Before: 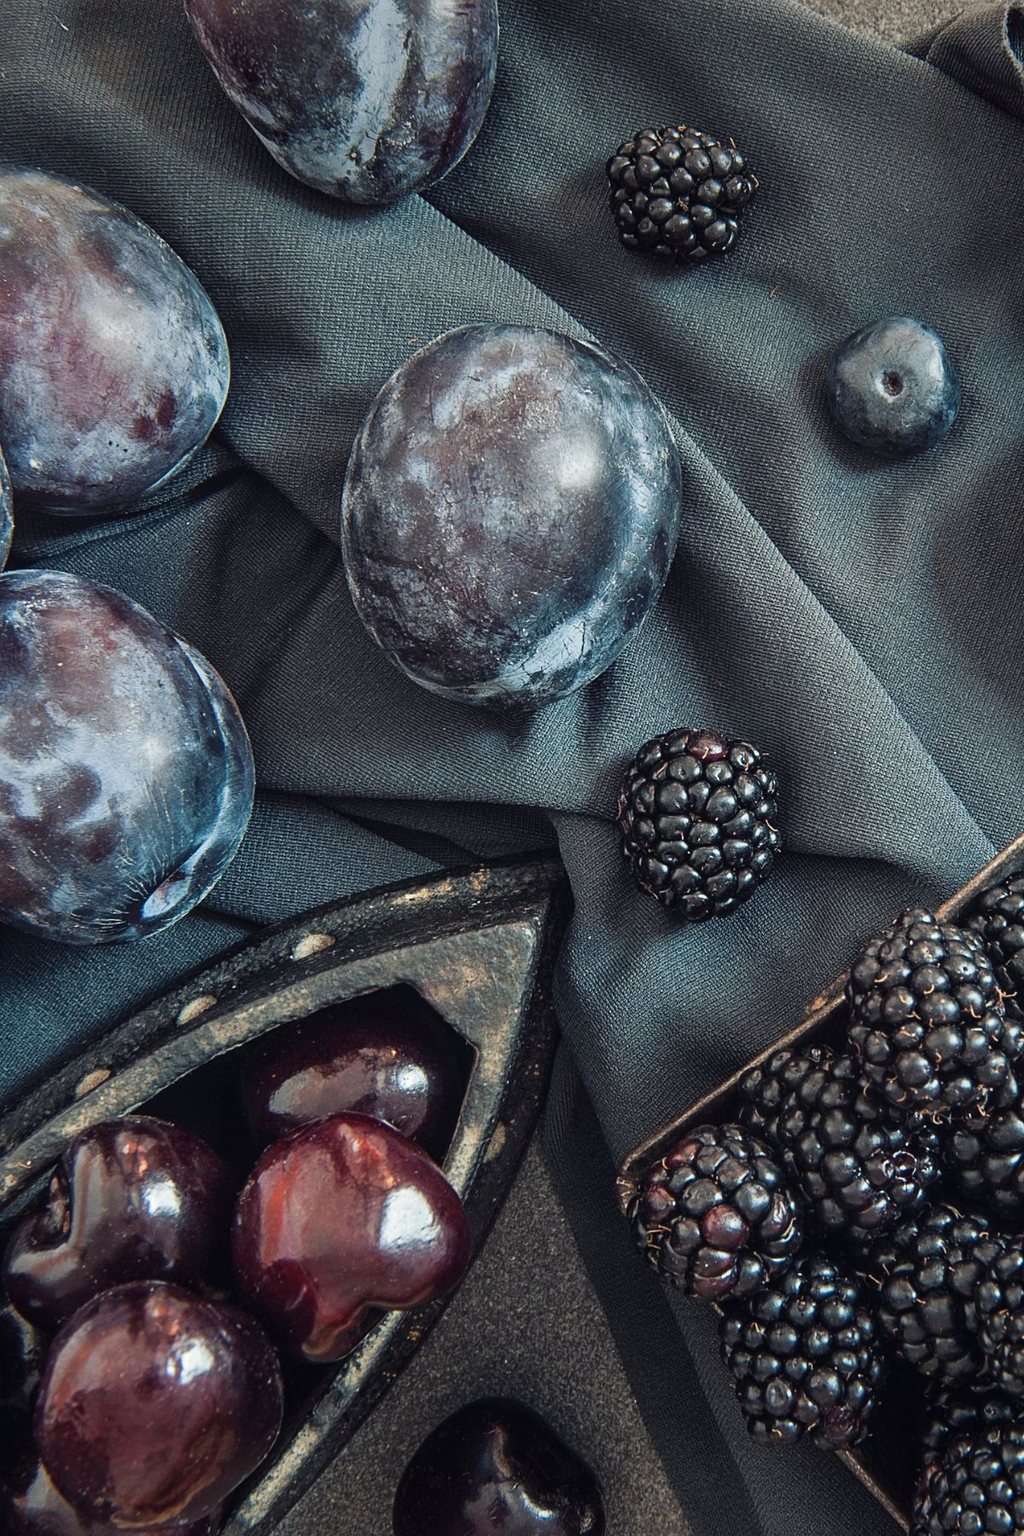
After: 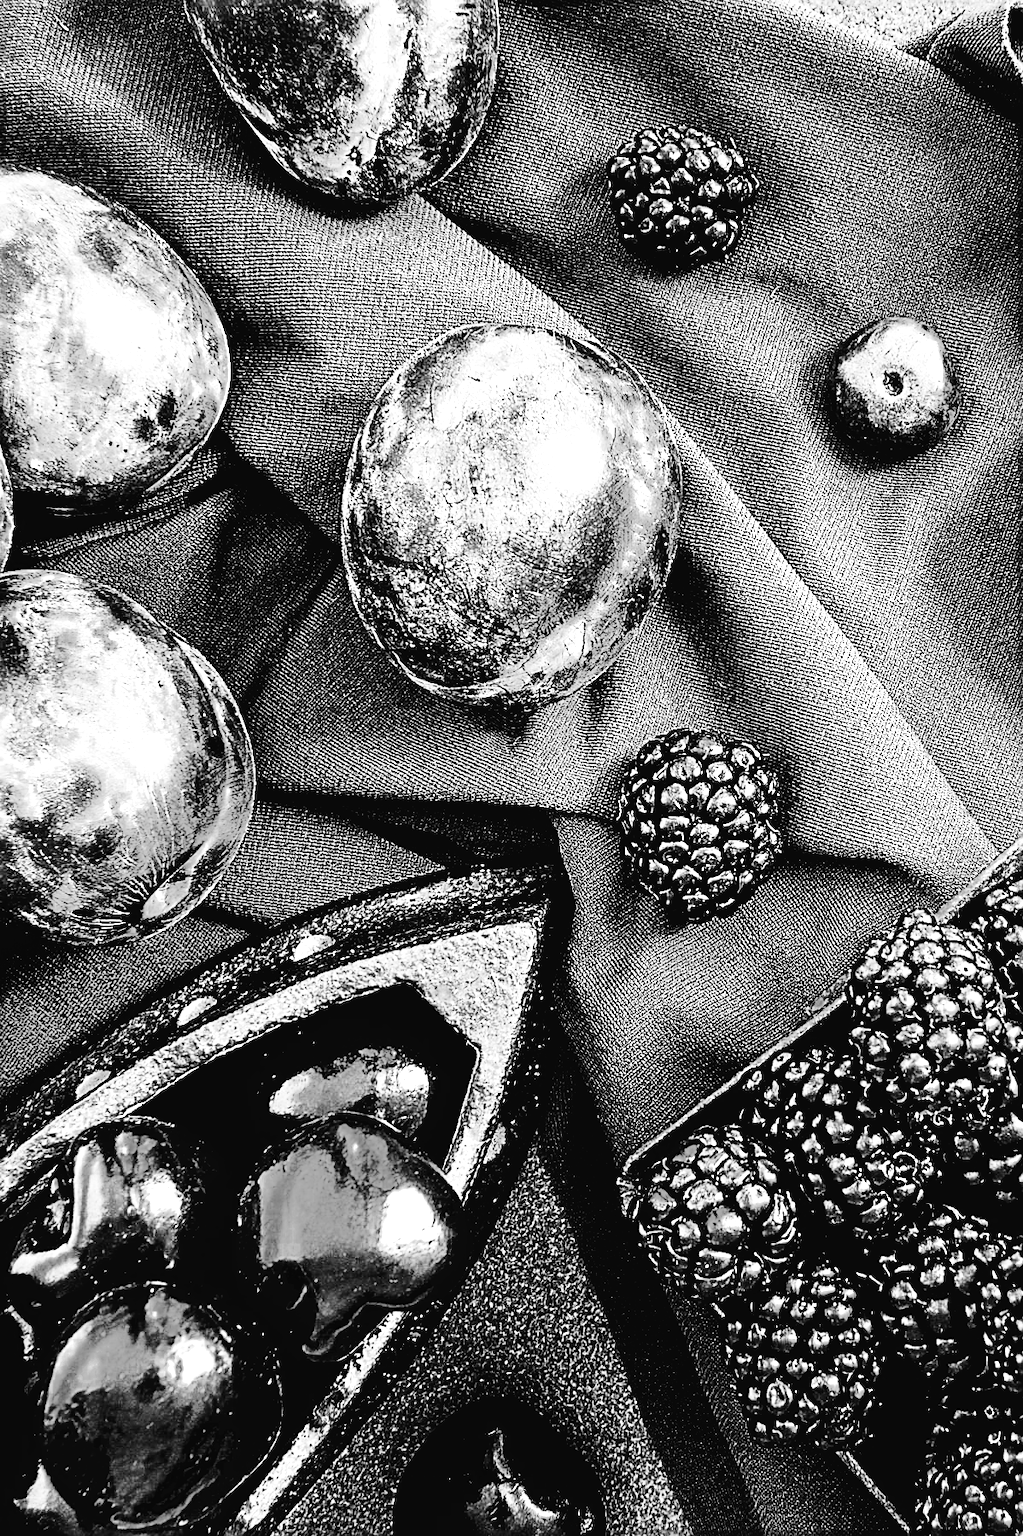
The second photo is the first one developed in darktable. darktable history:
contrast brightness saturation: contrast 0.32, brightness -0.08, saturation 0.17
color correction: highlights a* -20.17, highlights b* 20.27, shadows a* 20.03, shadows b* -20.46, saturation 0.43
exposure: black level correction 0.016, exposure 1.774 EV, compensate highlight preservation false
color zones: curves: ch0 [(0.002, 0.429) (0.121, 0.212) (0.198, 0.113) (0.276, 0.344) (0.331, 0.541) (0.41, 0.56) (0.482, 0.289) (0.619, 0.227) (0.721, 0.18) (0.821, 0.435) (0.928, 0.555) (1, 0.587)]; ch1 [(0, 0) (0.143, 0) (0.286, 0) (0.429, 0) (0.571, 0) (0.714, 0) (0.857, 0)]
sharpen: radius 2.543, amount 0.636
tone curve: curves: ch0 [(0, 0.026) (0.058, 0.036) (0.246, 0.214) (0.437, 0.498) (0.55, 0.644) (0.657, 0.767) (0.822, 0.9) (1, 0.961)]; ch1 [(0, 0) (0.346, 0.307) (0.408, 0.369) (0.453, 0.457) (0.476, 0.489) (0.502, 0.498) (0.521, 0.515) (0.537, 0.531) (0.612, 0.641) (0.676, 0.728) (1, 1)]; ch2 [(0, 0) (0.346, 0.34) (0.434, 0.46) (0.485, 0.494) (0.5, 0.494) (0.511, 0.508) (0.537, 0.564) (0.579, 0.599) (0.663, 0.67) (1, 1)], color space Lab, independent channels, preserve colors none
